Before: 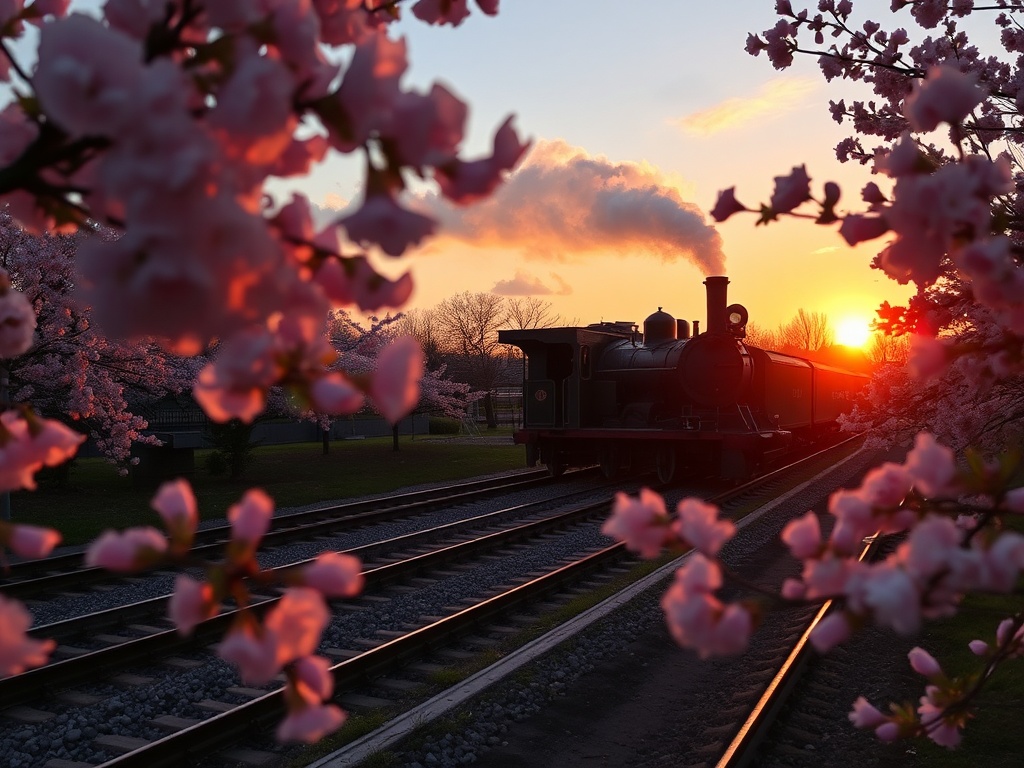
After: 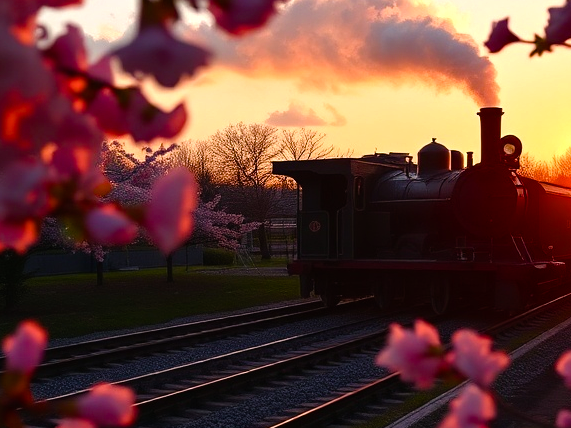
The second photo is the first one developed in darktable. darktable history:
crop and rotate: left 22.13%, top 22.054%, right 22.026%, bottom 22.102%
color balance rgb: shadows lift › chroma 1%, shadows lift › hue 217.2°, power › hue 310.8°, highlights gain › chroma 2%, highlights gain › hue 44.4°, global offset › luminance 0.25%, global offset › hue 171.6°, perceptual saturation grading › global saturation 14.09%, perceptual saturation grading › highlights -30%, perceptual saturation grading › shadows 50.67%, global vibrance 25%, contrast 20%
